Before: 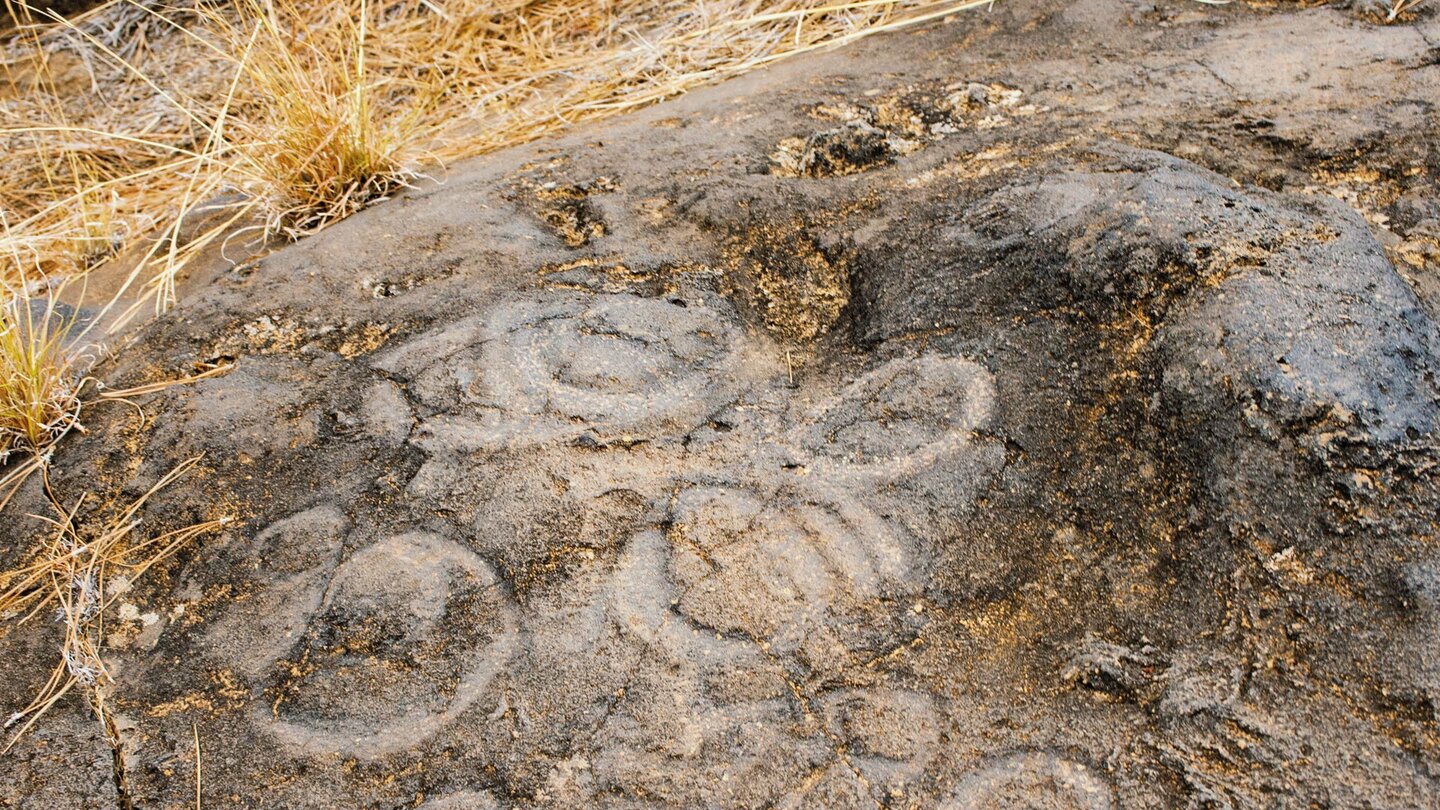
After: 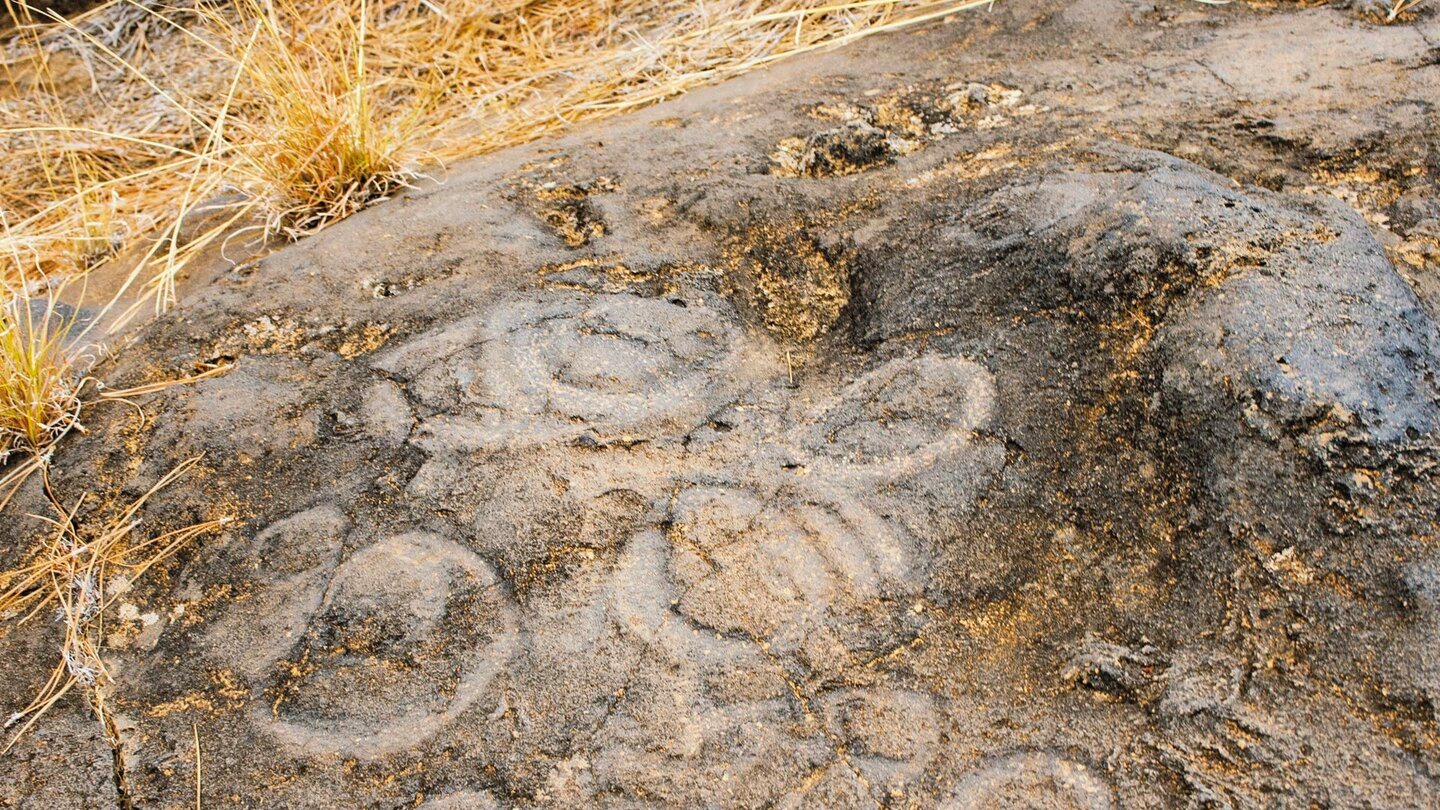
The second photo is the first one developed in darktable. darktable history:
contrast brightness saturation: contrast 0.032, brightness 0.062, saturation 0.131
